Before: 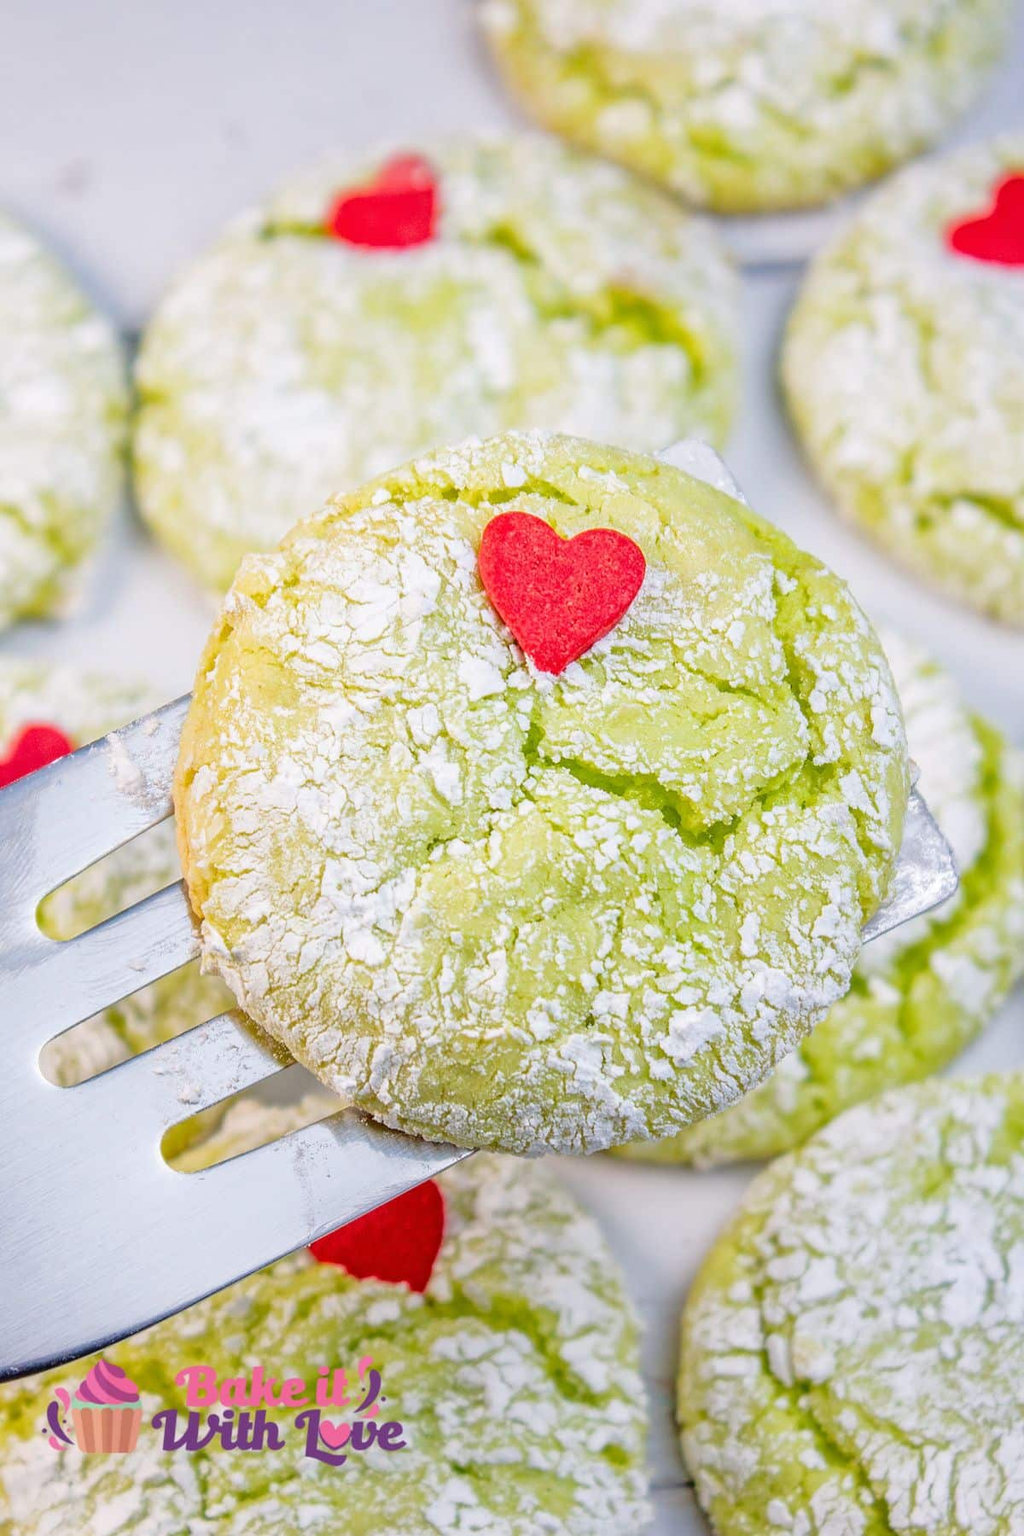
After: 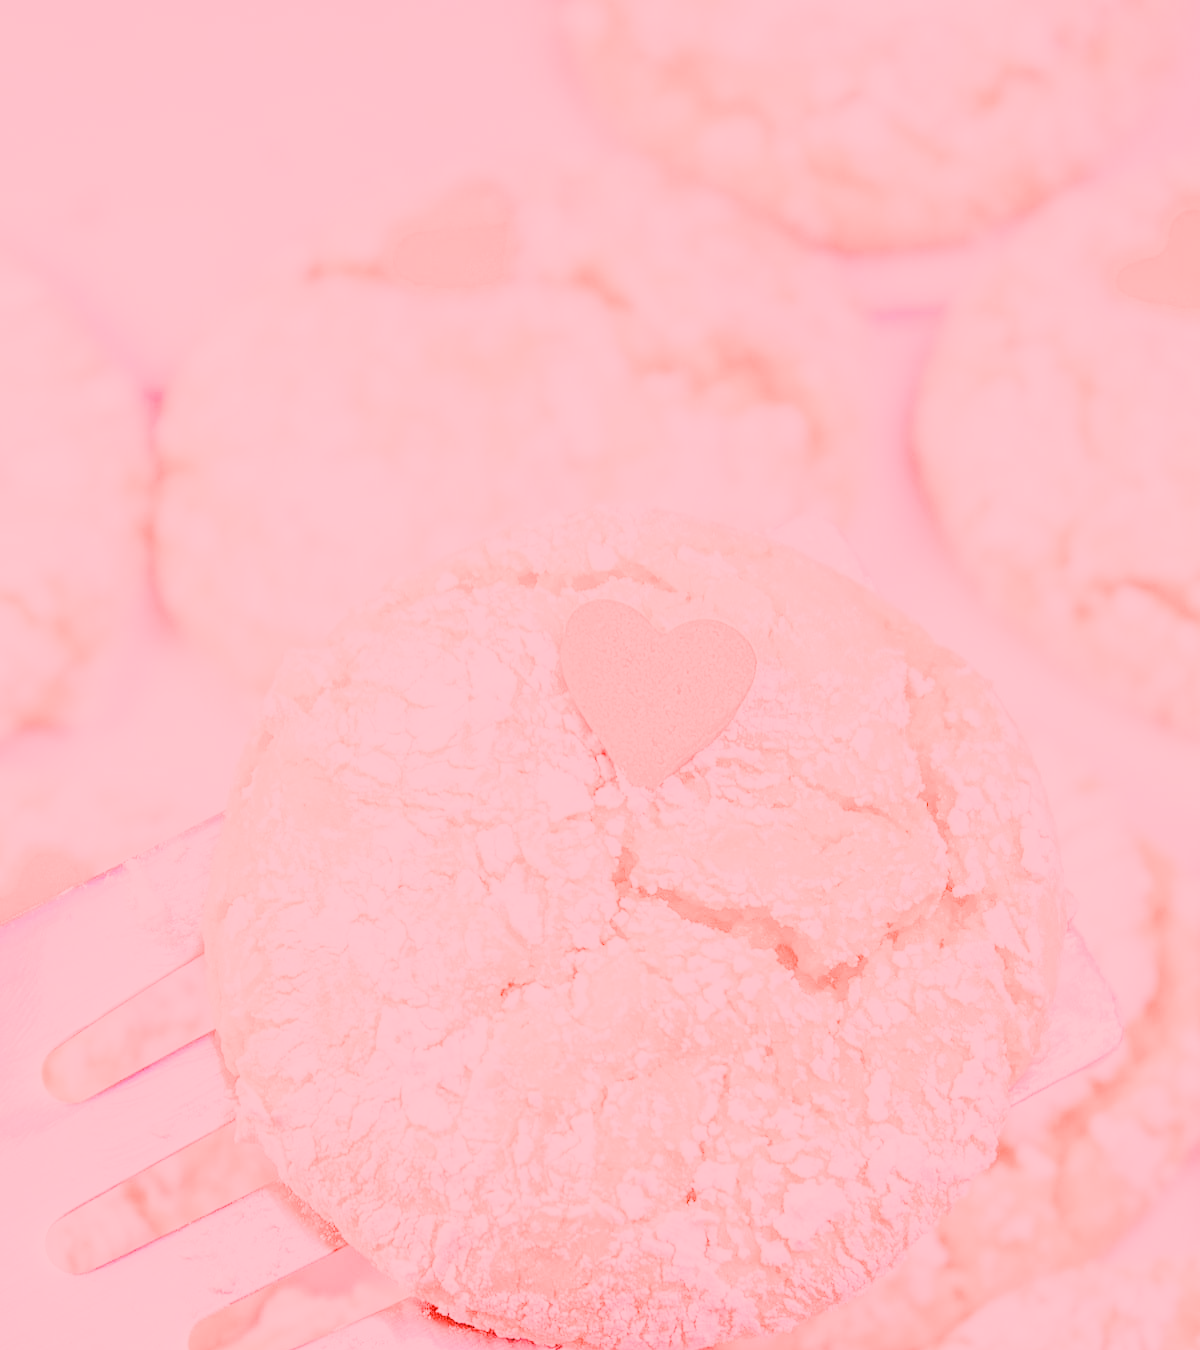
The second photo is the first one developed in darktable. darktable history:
crop: bottom 24.988%
filmic rgb: black relative exposure -16 EV, white relative exposure 6.92 EV, hardness 4.7
white balance: red 4.26, blue 1.802
